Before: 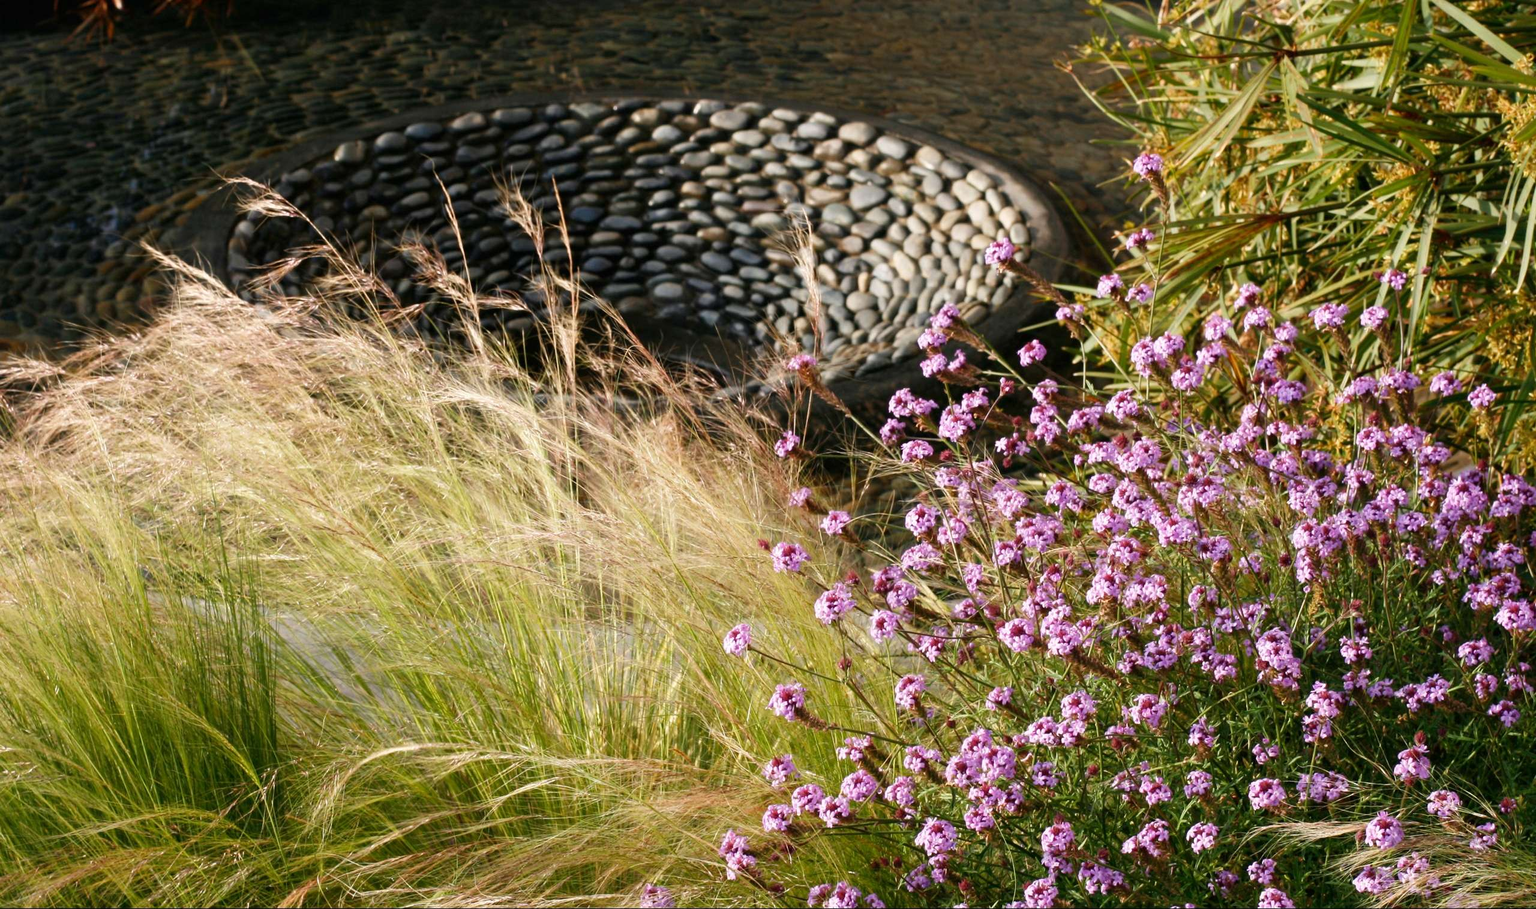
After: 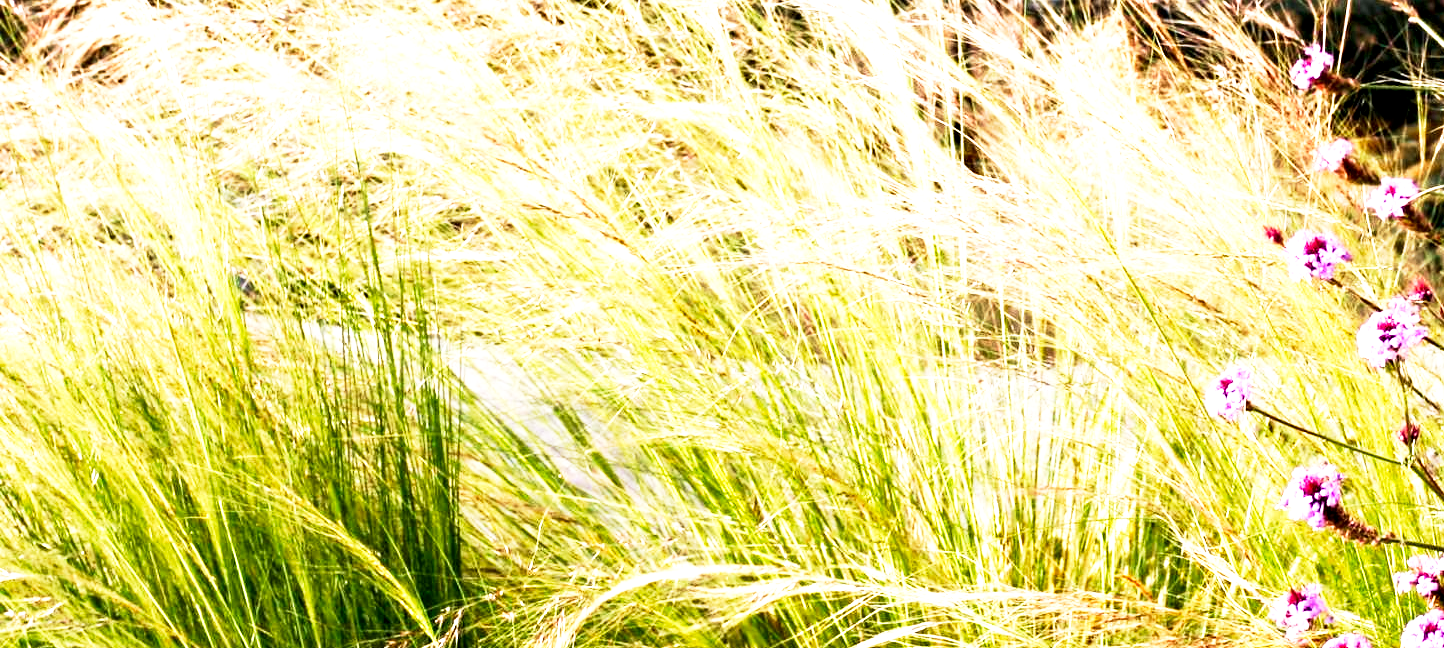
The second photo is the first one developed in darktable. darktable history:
crop: top 44.424%, right 43.584%, bottom 12.769%
exposure: black level correction 0, exposure 1.001 EV, compensate highlight preservation false
base curve: curves: ch0 [(0, 0) (0.005, 0.002) (0.193, 0.295) (0.399, 0.664) (0.75, 0.928) (1, 1)], preserve colors none
velvia: on, module defaults
contrast equalizer: y [[0.6 ×6], [0.55 ×6], [0 ×6], [0 ×6], [0 ×6]]
